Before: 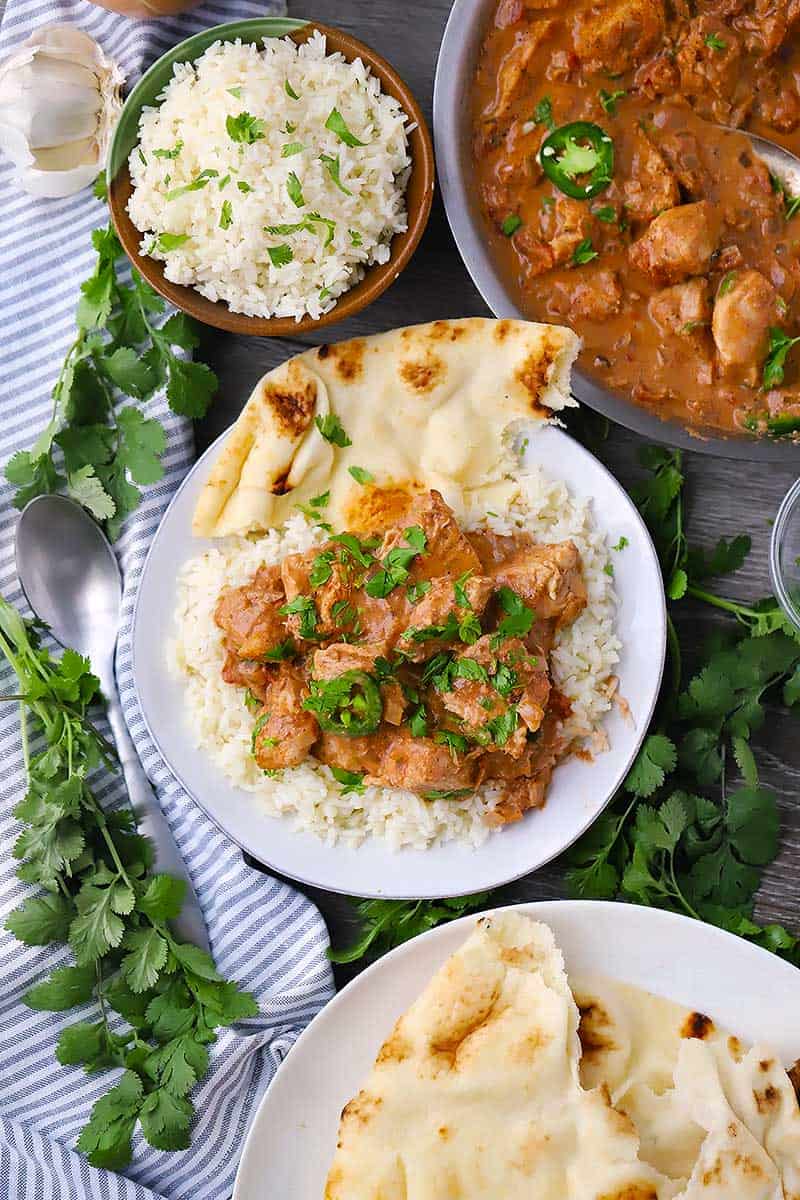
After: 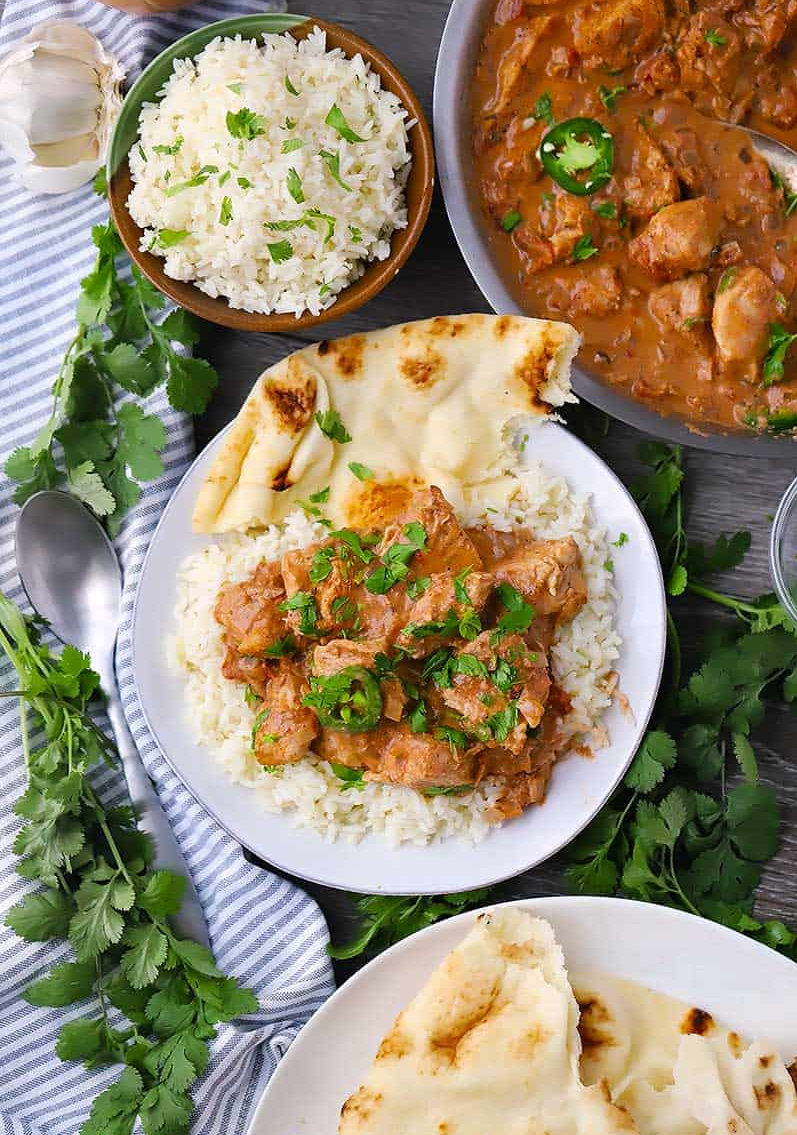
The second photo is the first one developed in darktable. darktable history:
crop: top 0.386%, right 0.255%, bottom 5.027%
